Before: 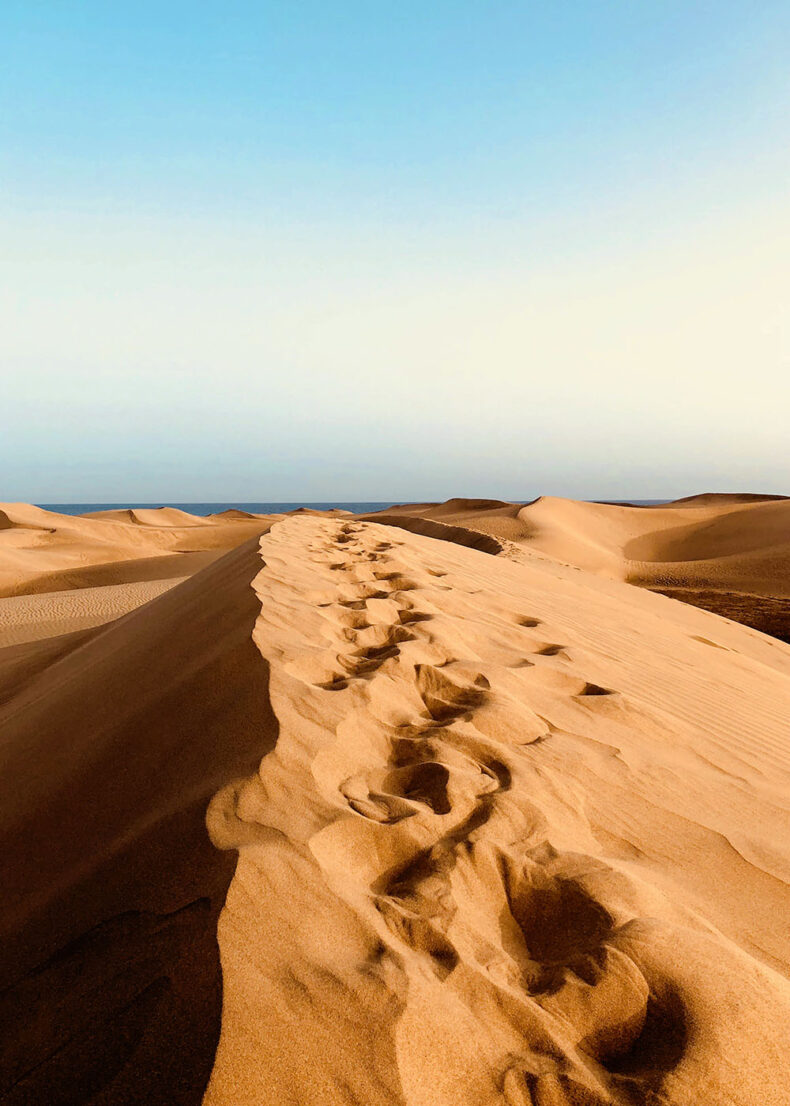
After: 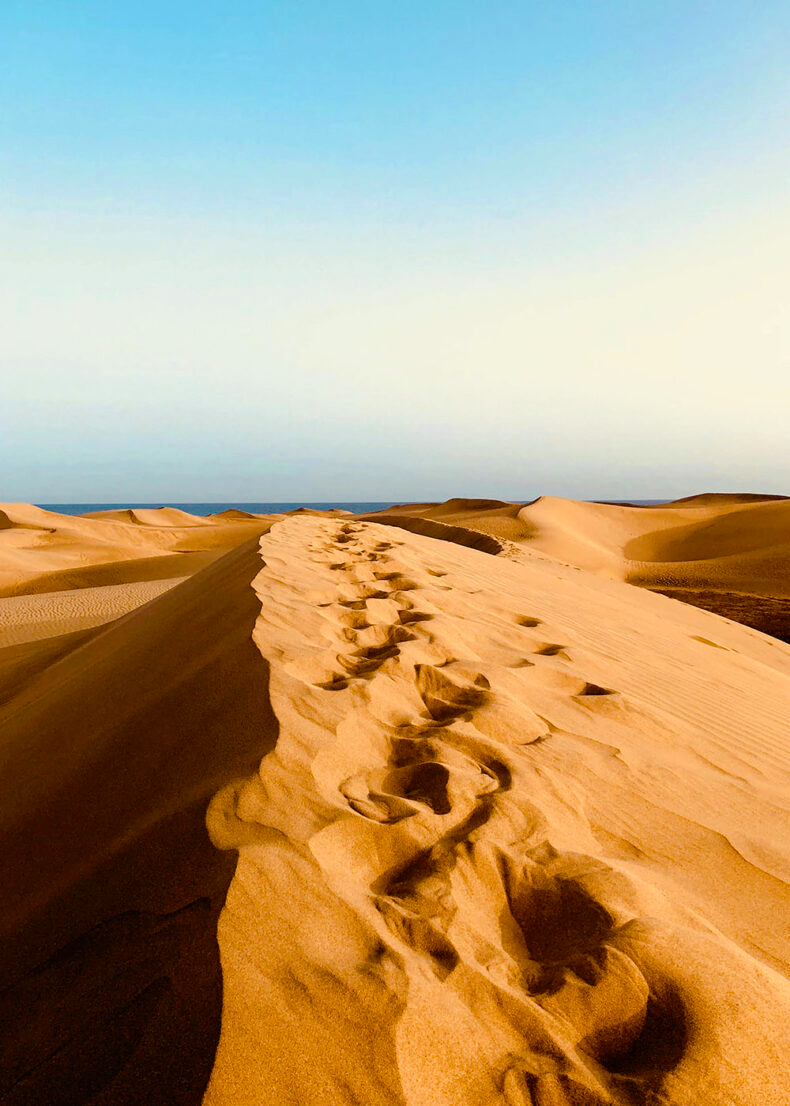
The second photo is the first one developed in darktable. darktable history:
color balance rgb: linear chroma grading › shadows 31.297%, linear chroma grading › global chroma -1.786%, linear chroma grading › mid-tones 4.094%, perceptual saturation grading › global saturation 14.871%
